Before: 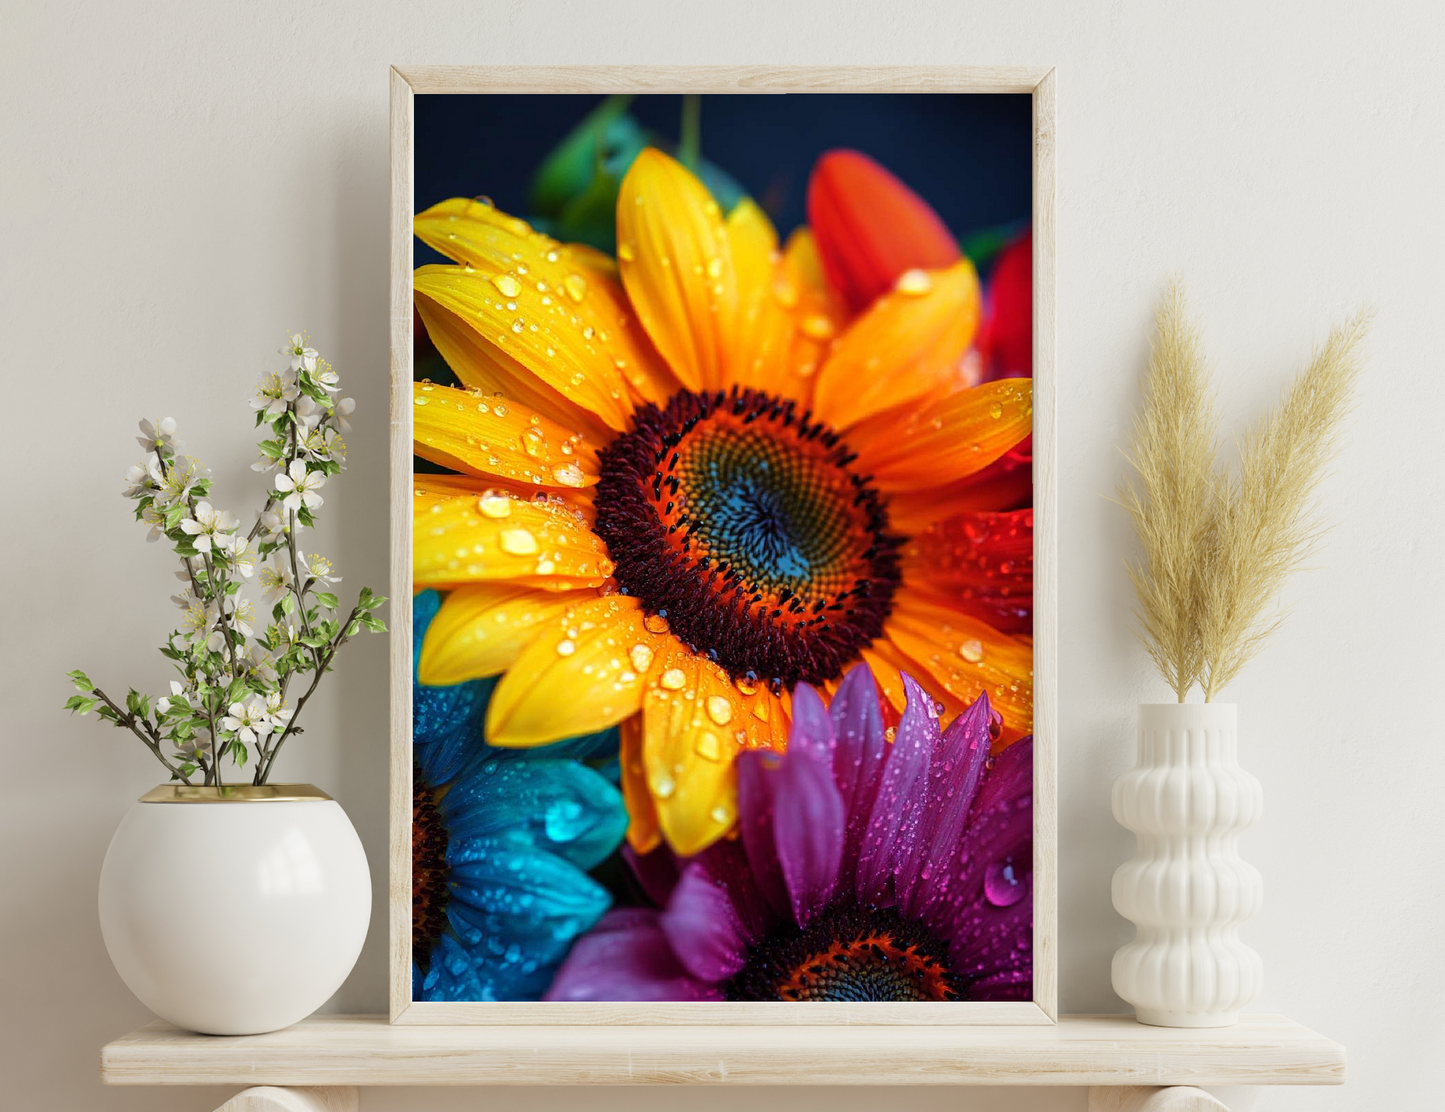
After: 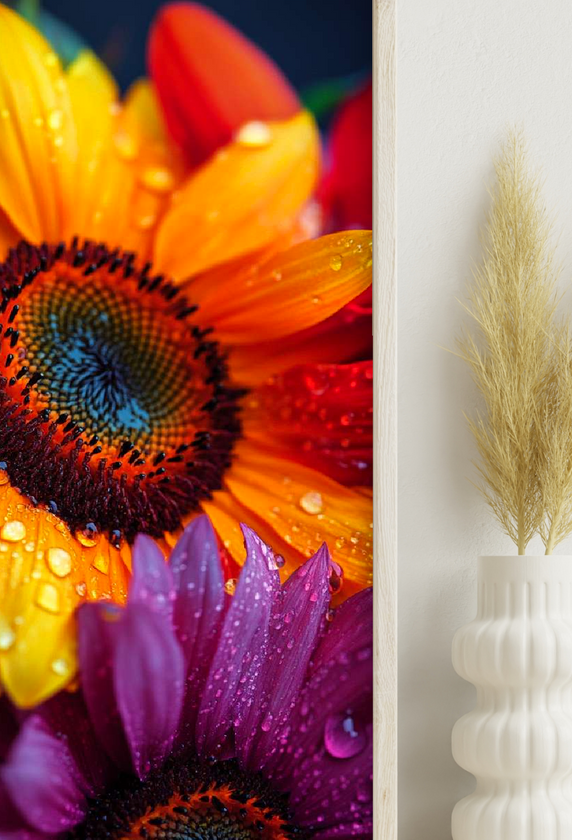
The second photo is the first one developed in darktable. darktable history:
color zones: curves: ch1 [(0, 0.513) (0.143, 0.524) (0.286, 0.511) (0.429, 0.506) (0.571, 0.503) (0.714, 0.503) (0.857, 0.508) (1, 0.513)]
crop: left 45.721%, top 13.393%, right 14.118%, bottom 10.01%
